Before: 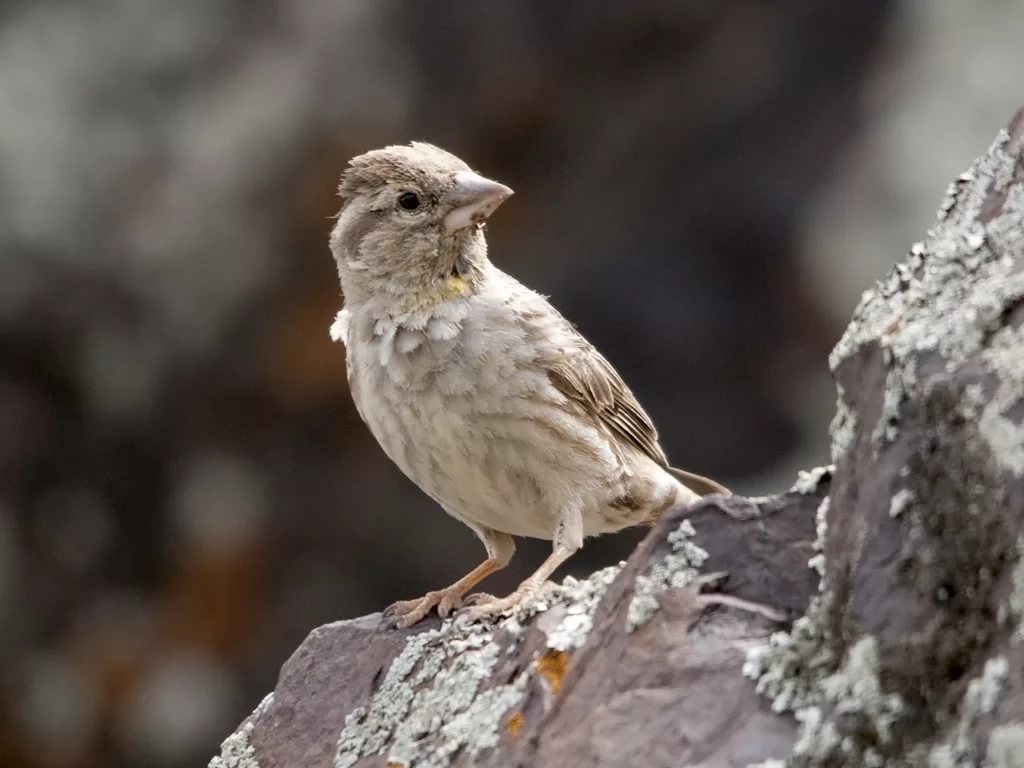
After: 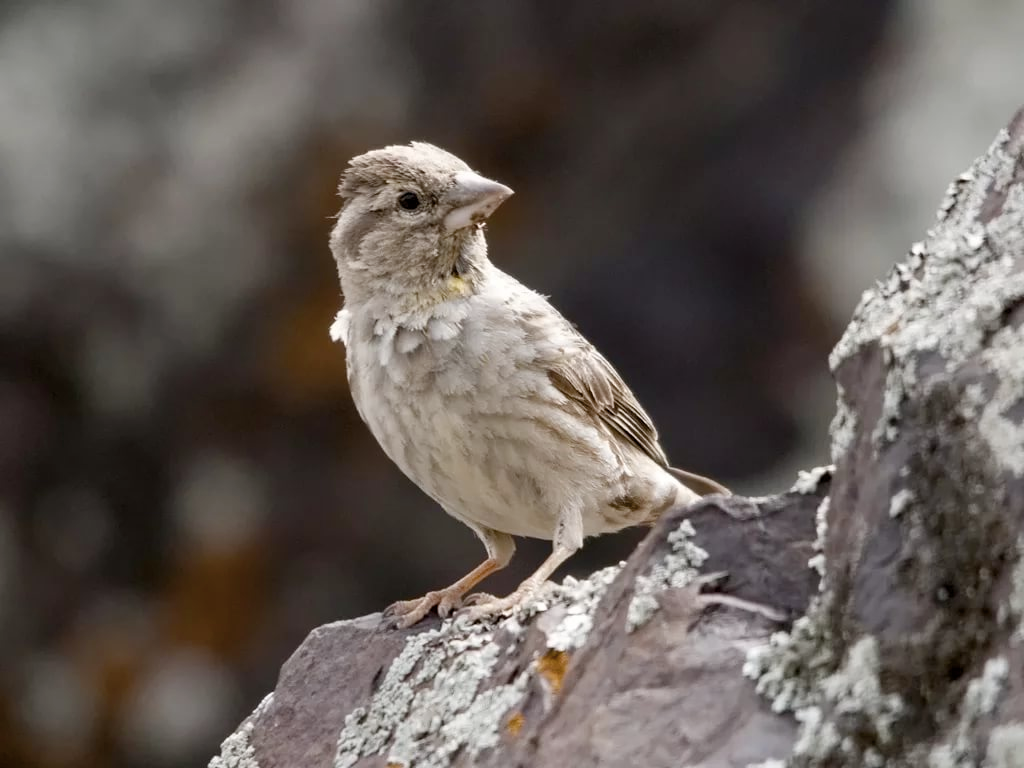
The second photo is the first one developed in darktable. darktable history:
color balance rgb: perceptual saturation grading › global saturation 35%, perceptual saturation grading › highlights -30%, perceptual saturation grading › shadows 35%, perceptual brilliance grading › global brilliance 3%, perceptual brilliance grading › highlights -3%, perceptual brilliance grading › shadows 3%
contrast brightness saturation: contrast 0.1, saturation -0.3
